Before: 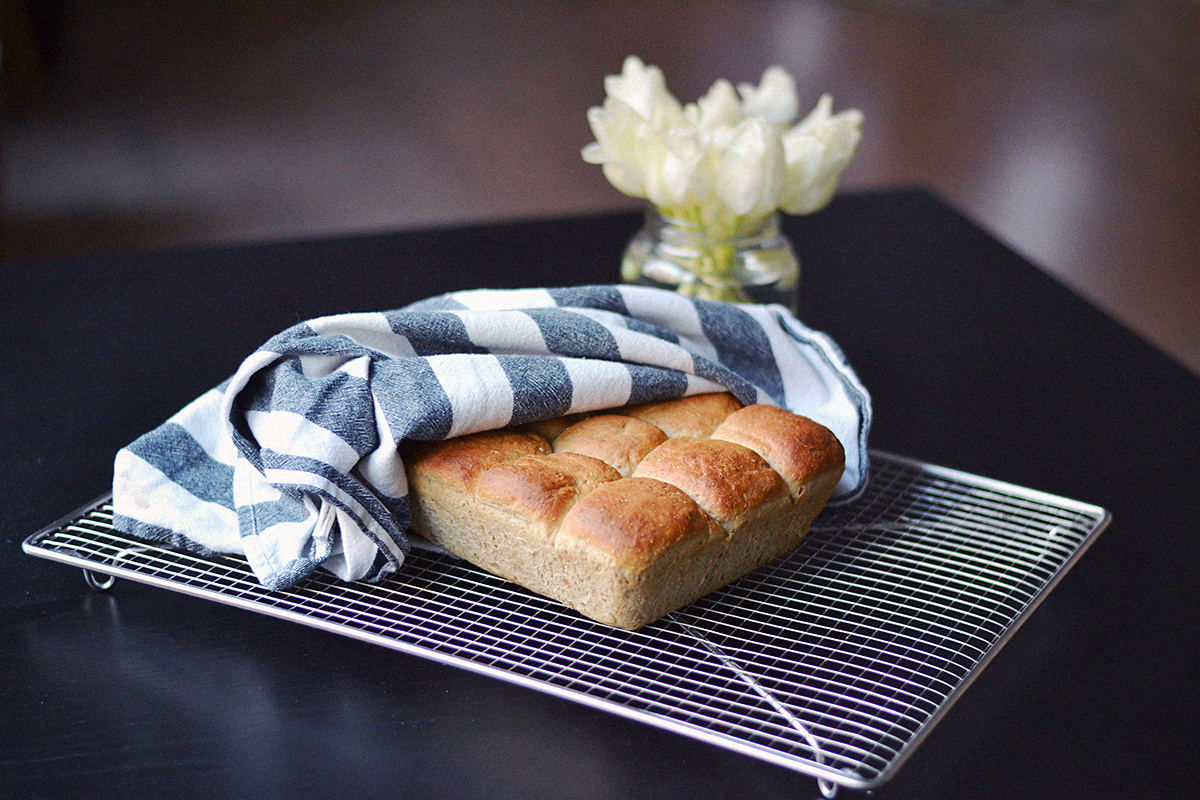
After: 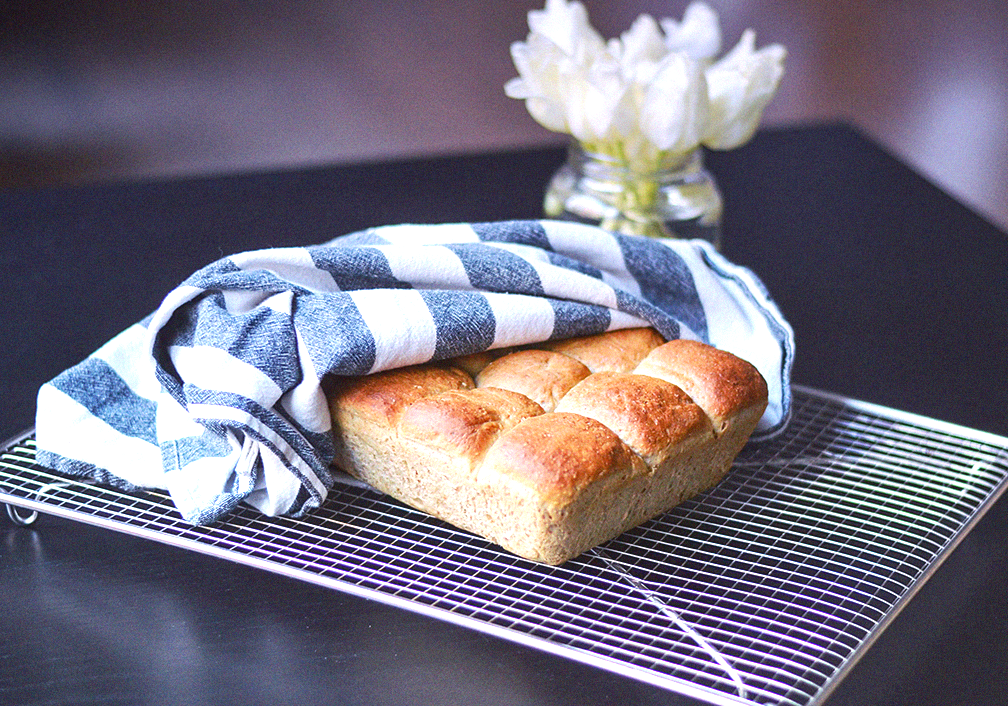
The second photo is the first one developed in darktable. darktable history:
graduated density: hue 238.83°, saturation 50%
crop: left 6.446%, top 8.188%, right 9.538%, bottom 3.548%
local contrast: detail 110%
exposure: exposure 1.16 EV, compensate exposure bias true, compensate highlight preservation false
